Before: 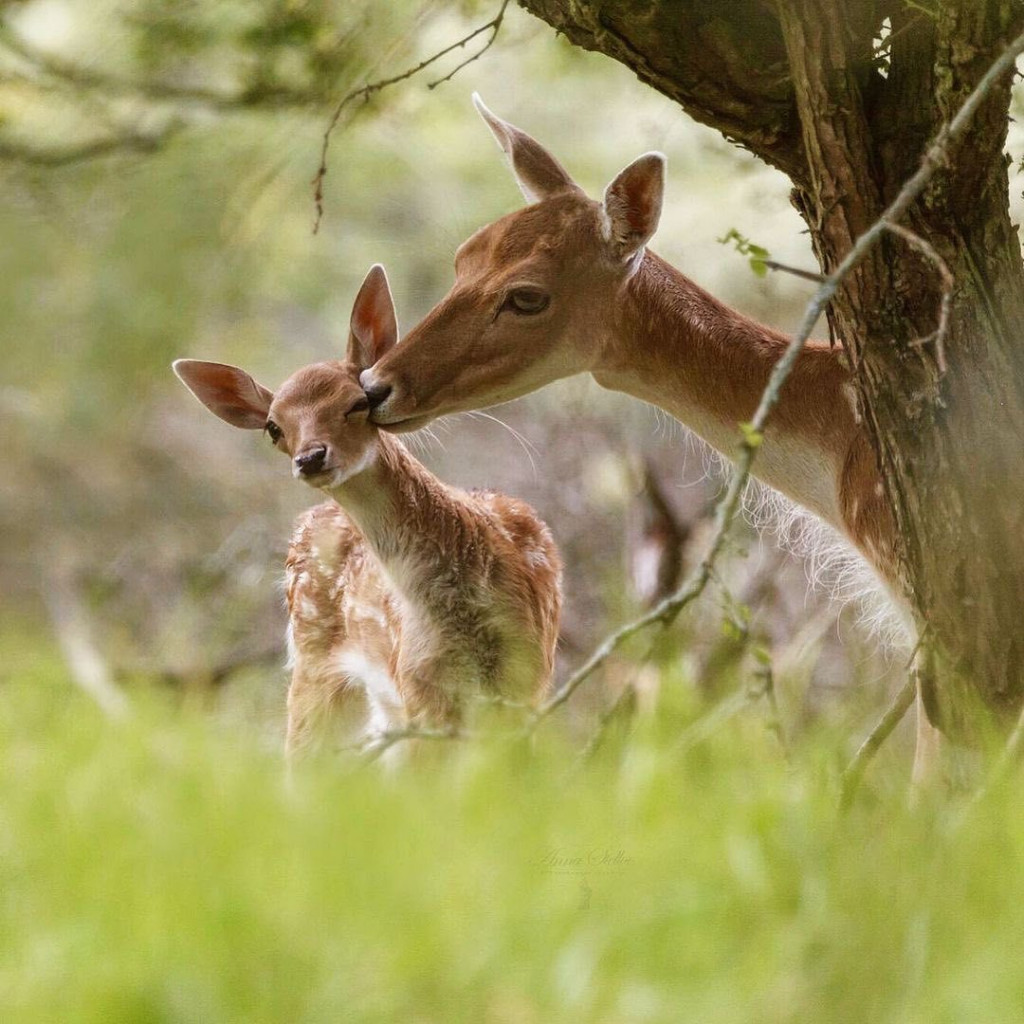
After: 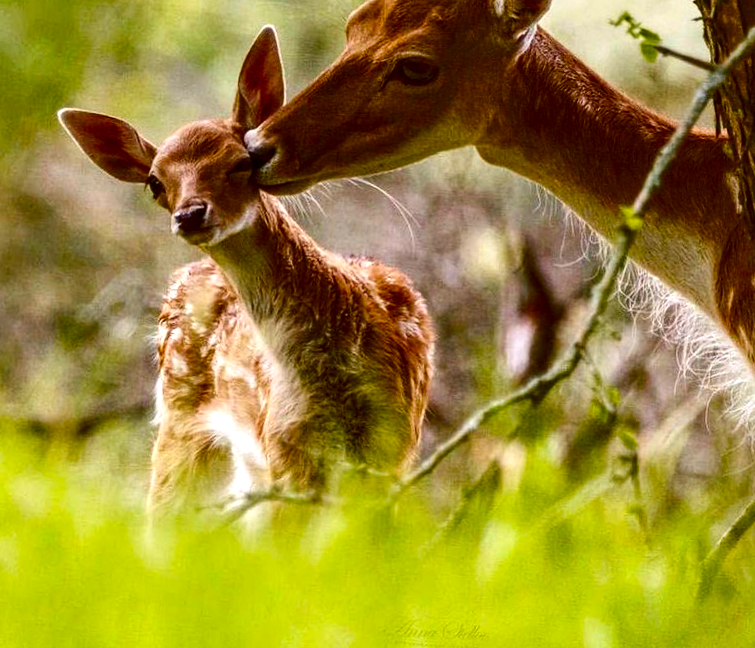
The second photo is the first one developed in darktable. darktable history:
contrast brightness saturation: contrast 0.191, brightness -0.243, saturation 0.113
color balance rgb: linear chroma grading › global chroma 25.269%, perceptual saturation grading › global saturation 20%, perceptual saturation grading › highlights -25.31%, perceptual saturation grading › shadows 24.211%, perceptual brilliance grading › highlights 9.434%, perceptual brilliance grading › mid-tones 5.137%, global vibrance 20%
local contrast: on, module defaults
crop and rotate: angle -3.49°, left 9.896%, top 21.037%, right 11.945%, bottom 11.93%
